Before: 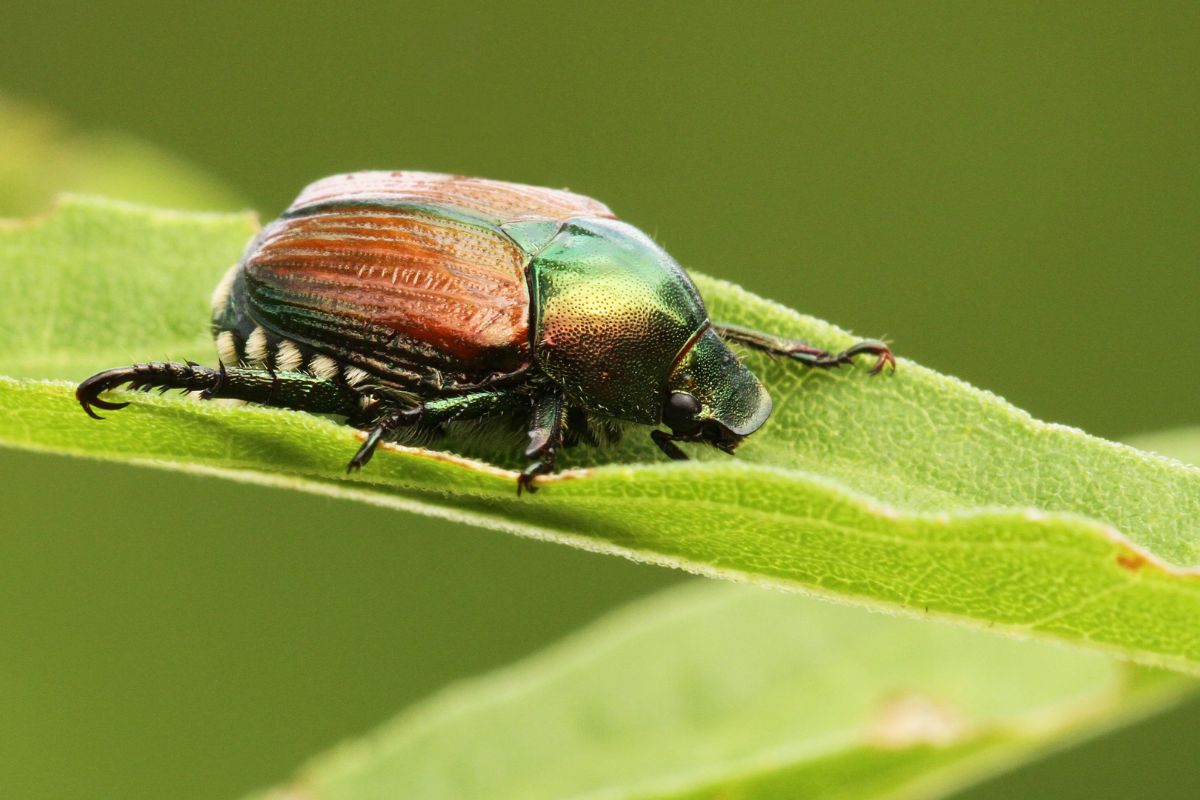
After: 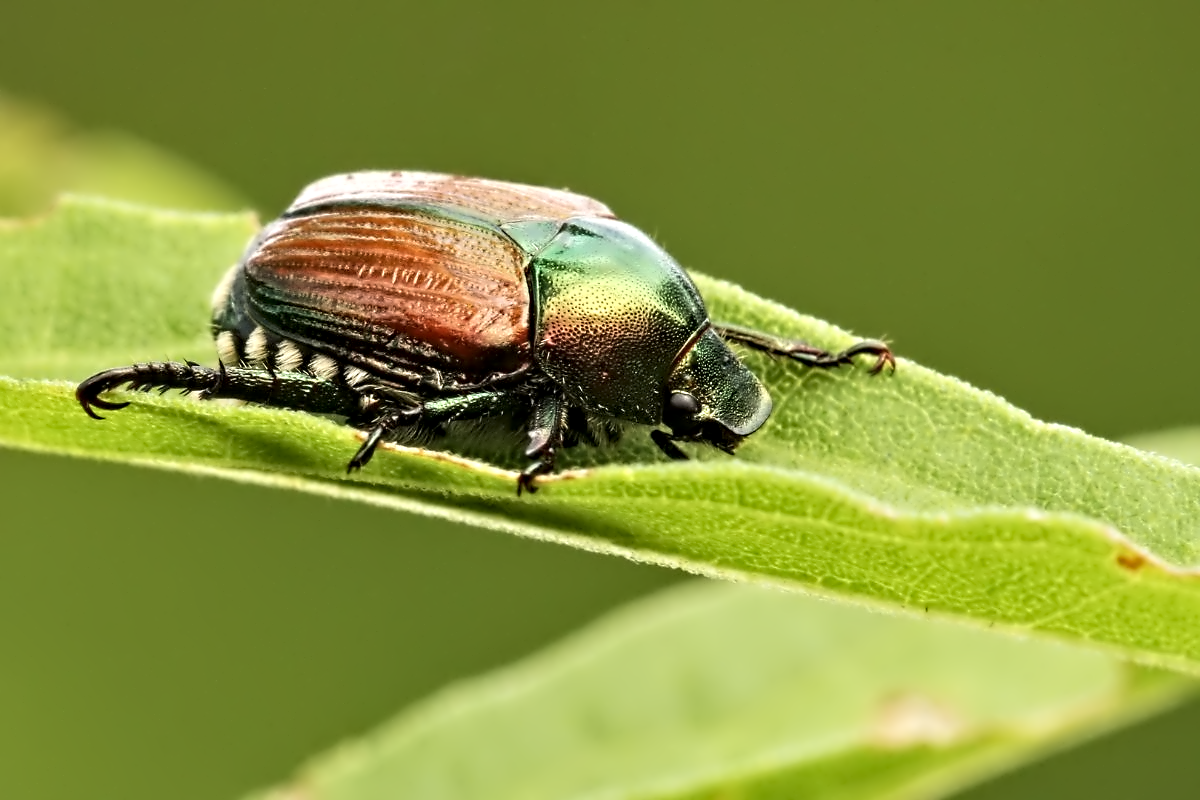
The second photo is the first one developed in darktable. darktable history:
contrast equalizer: y [[0.5, 0.542, 0.583, 0.625, 0.667, 0.708], [0.5 ×6], [0.5 ×6], [0, 0.033, 0.067, 0.1, 0.133, 0.167], [0, 0.05, 0.1, 0.15, 0.2, 0.25]]
